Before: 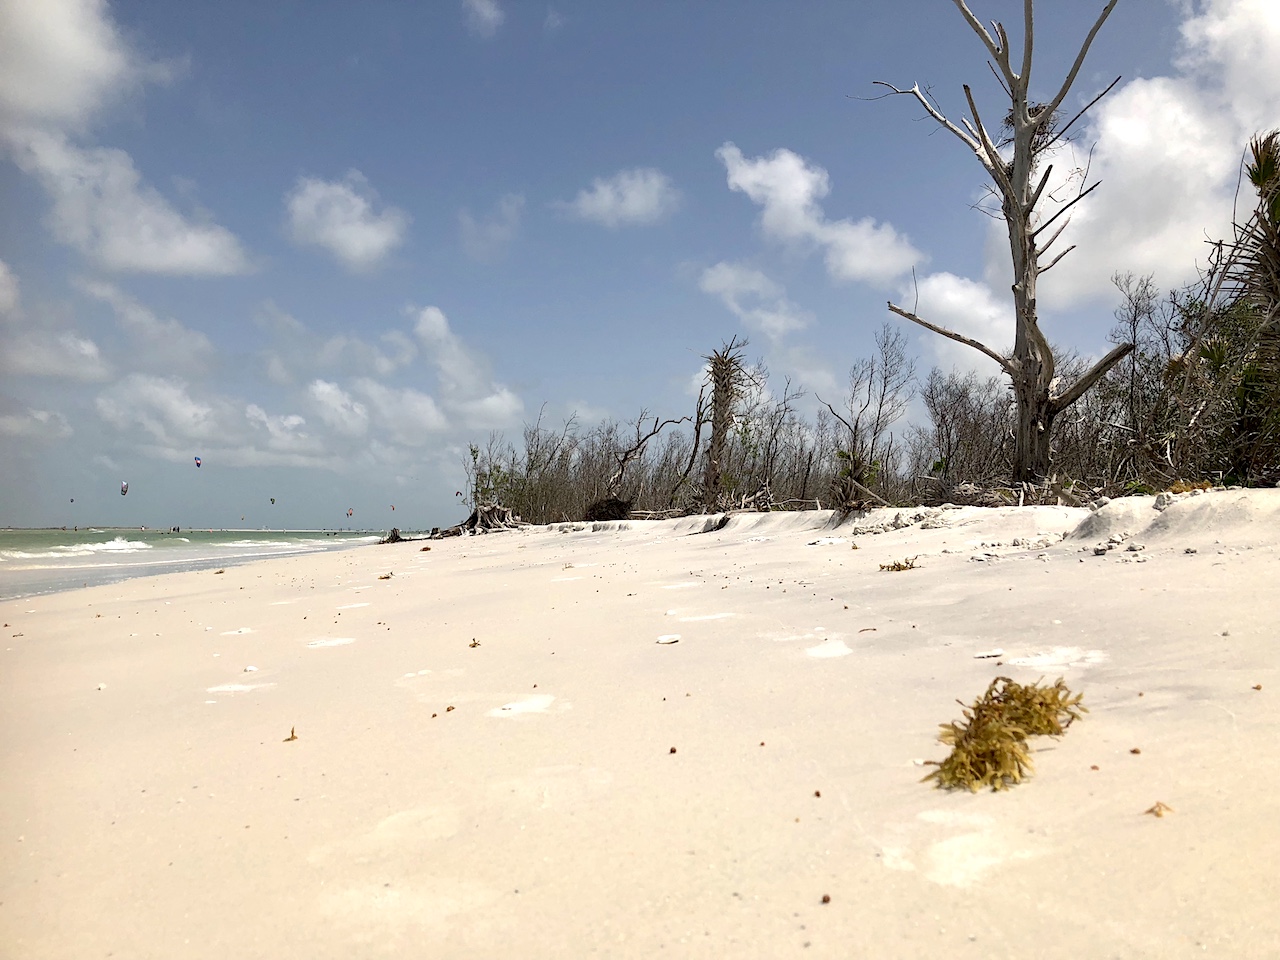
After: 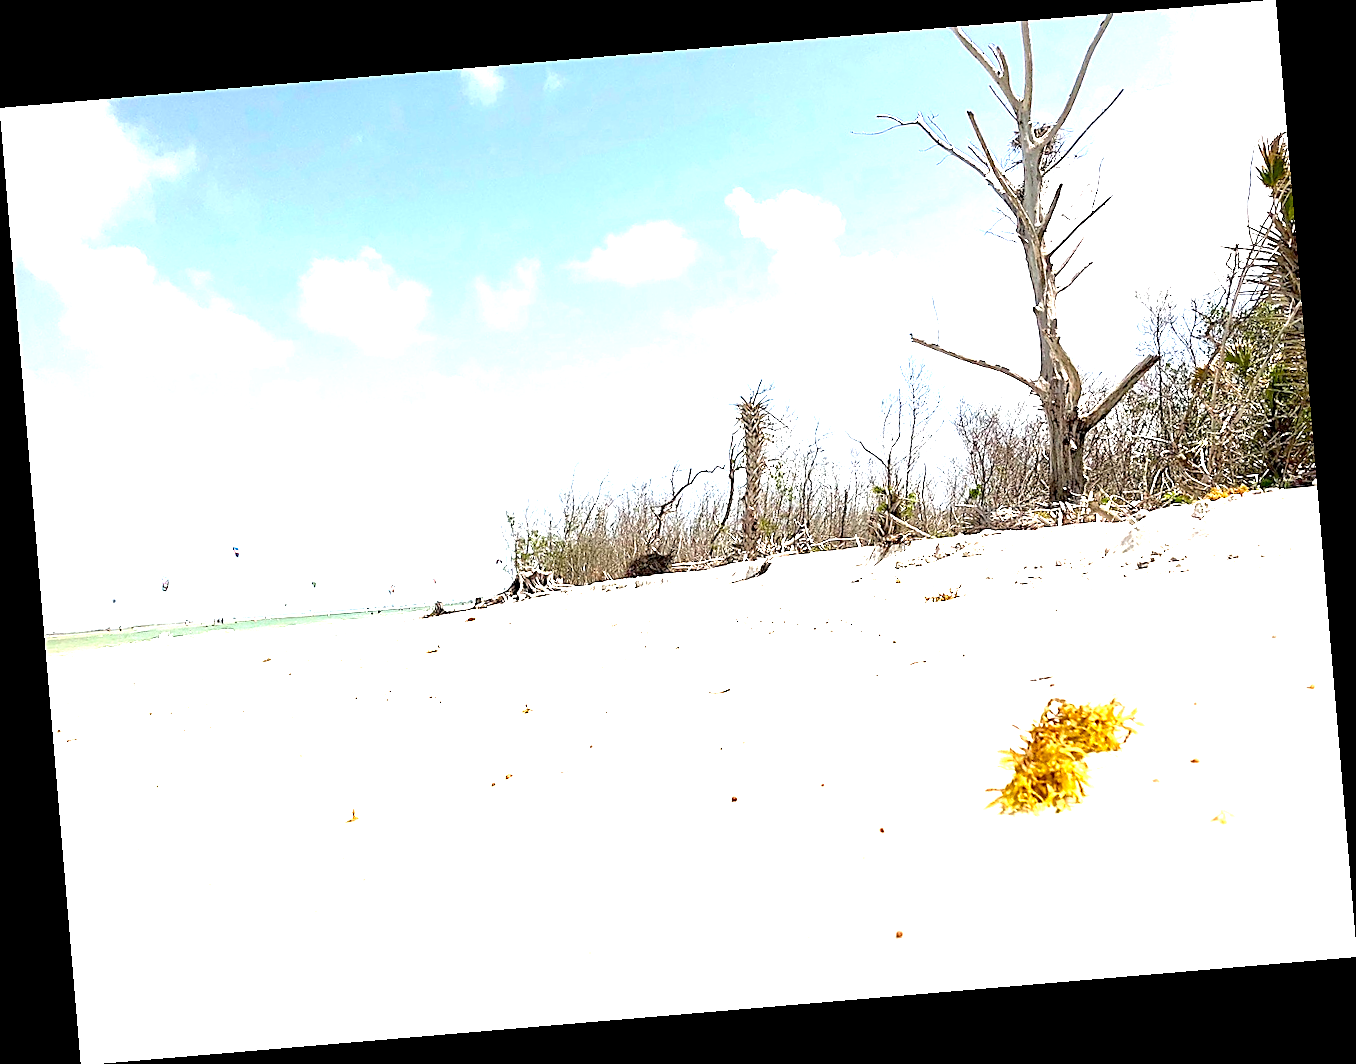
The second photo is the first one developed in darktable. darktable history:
exposure: exposure 2.25 EV, compensate highlight preservation false
vibrance: on, module defaults
sharpen: on, module defaults
rotate and perspective: rotation -4.86°, automatic cropping off
